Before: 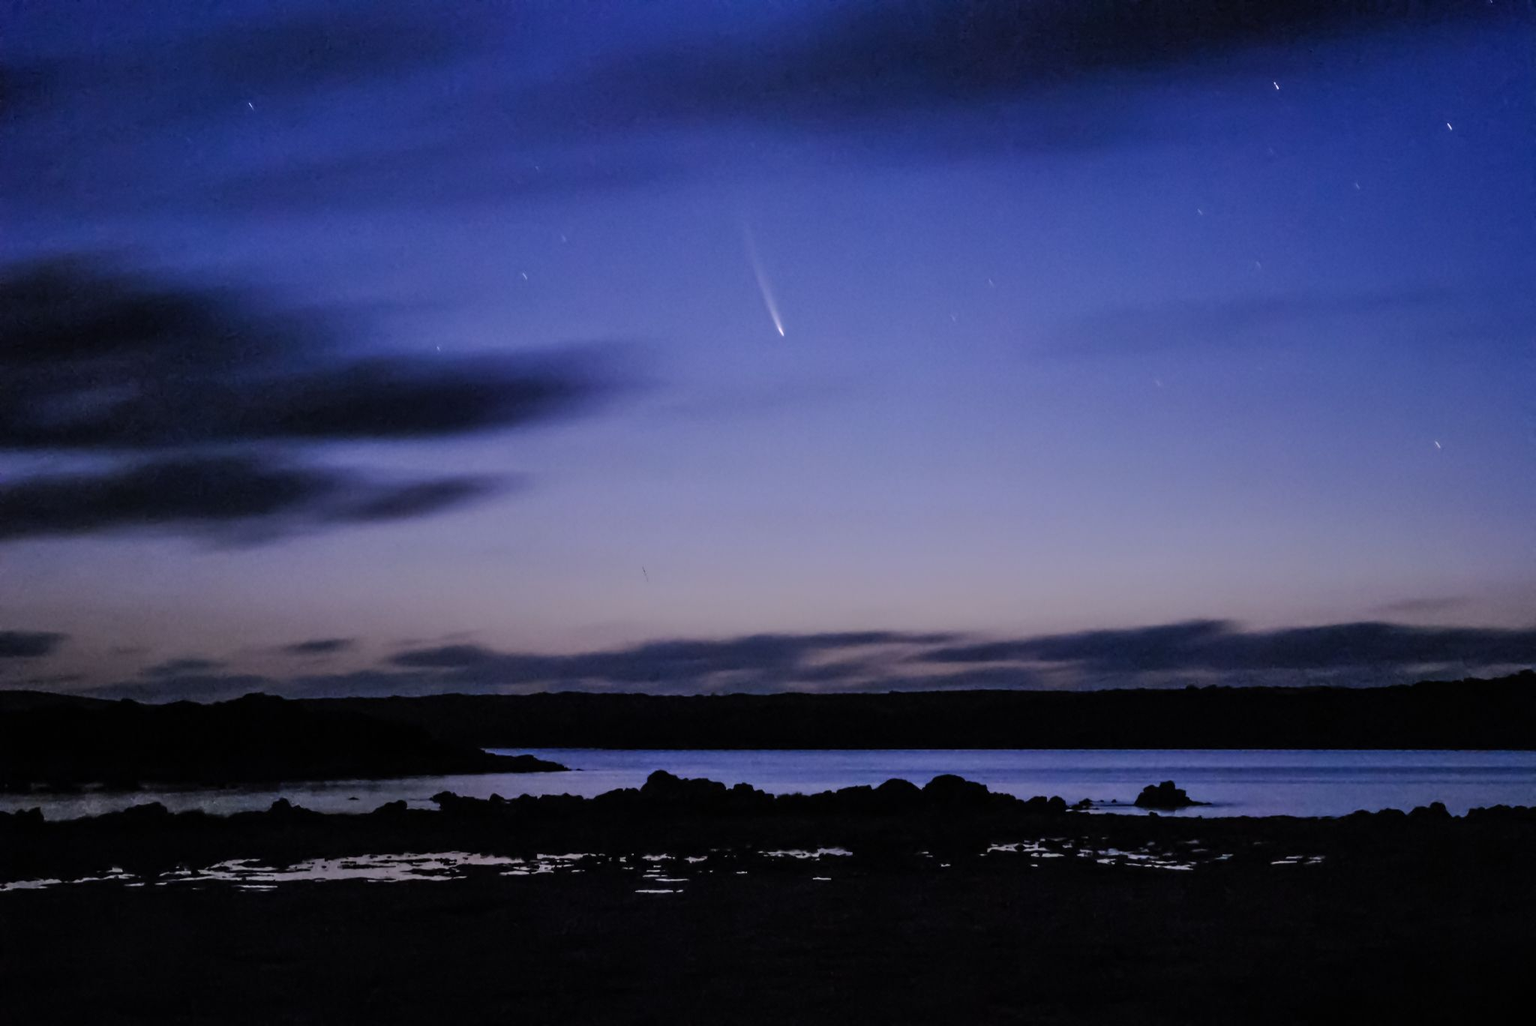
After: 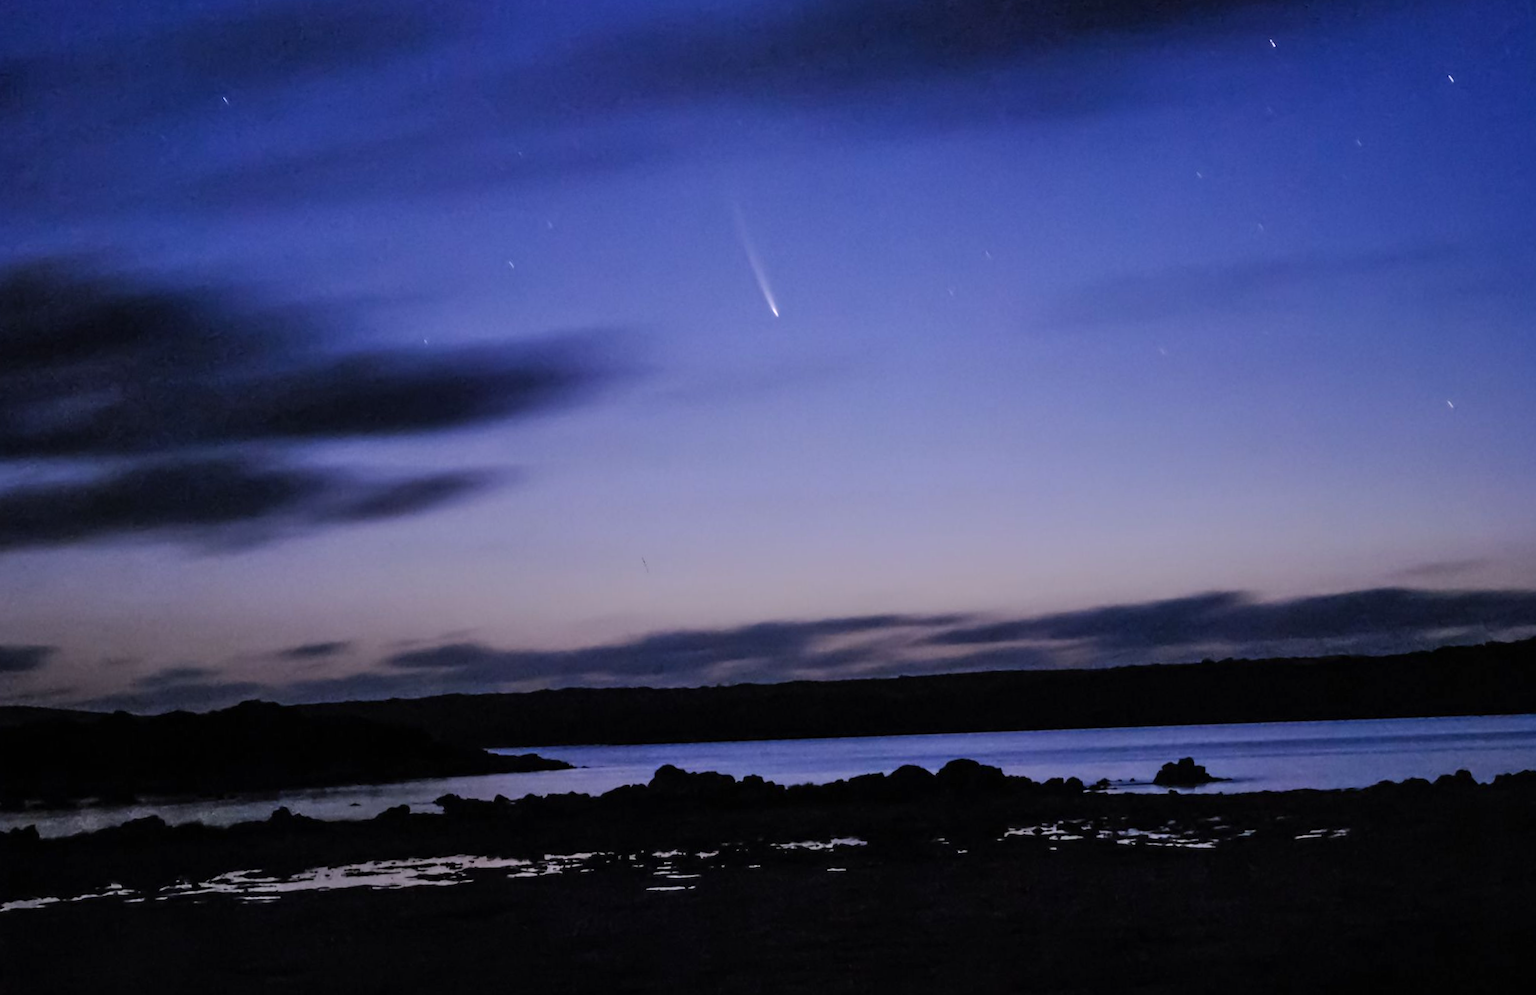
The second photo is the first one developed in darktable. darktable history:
exposure: exposure 0.197 EV, compensate highlight preservation false
rotate and perspective: rotation -2°, crop left 0.022, crop right 0.978, crop top 0.049, crop bottom 0.951
